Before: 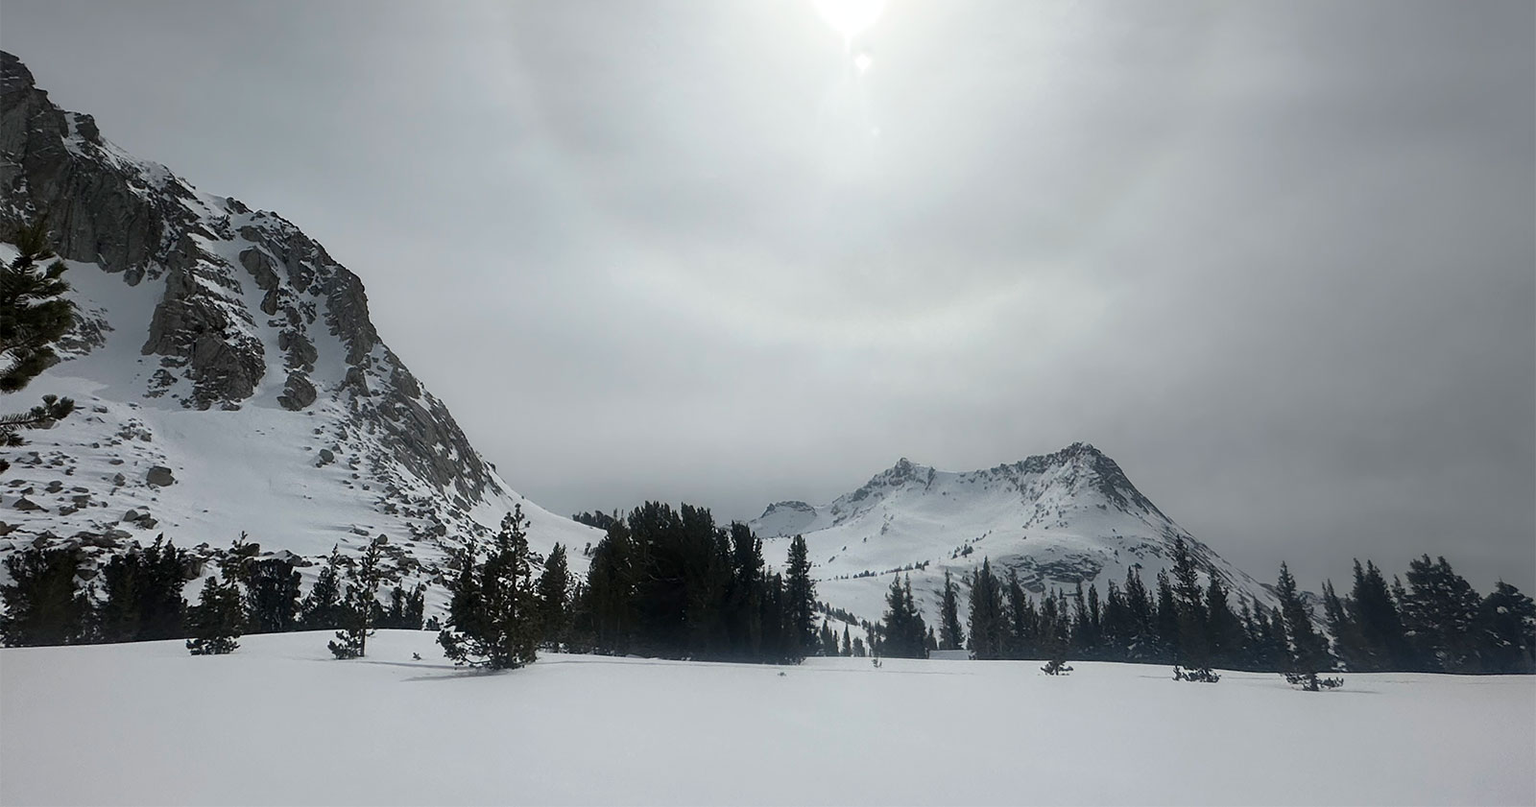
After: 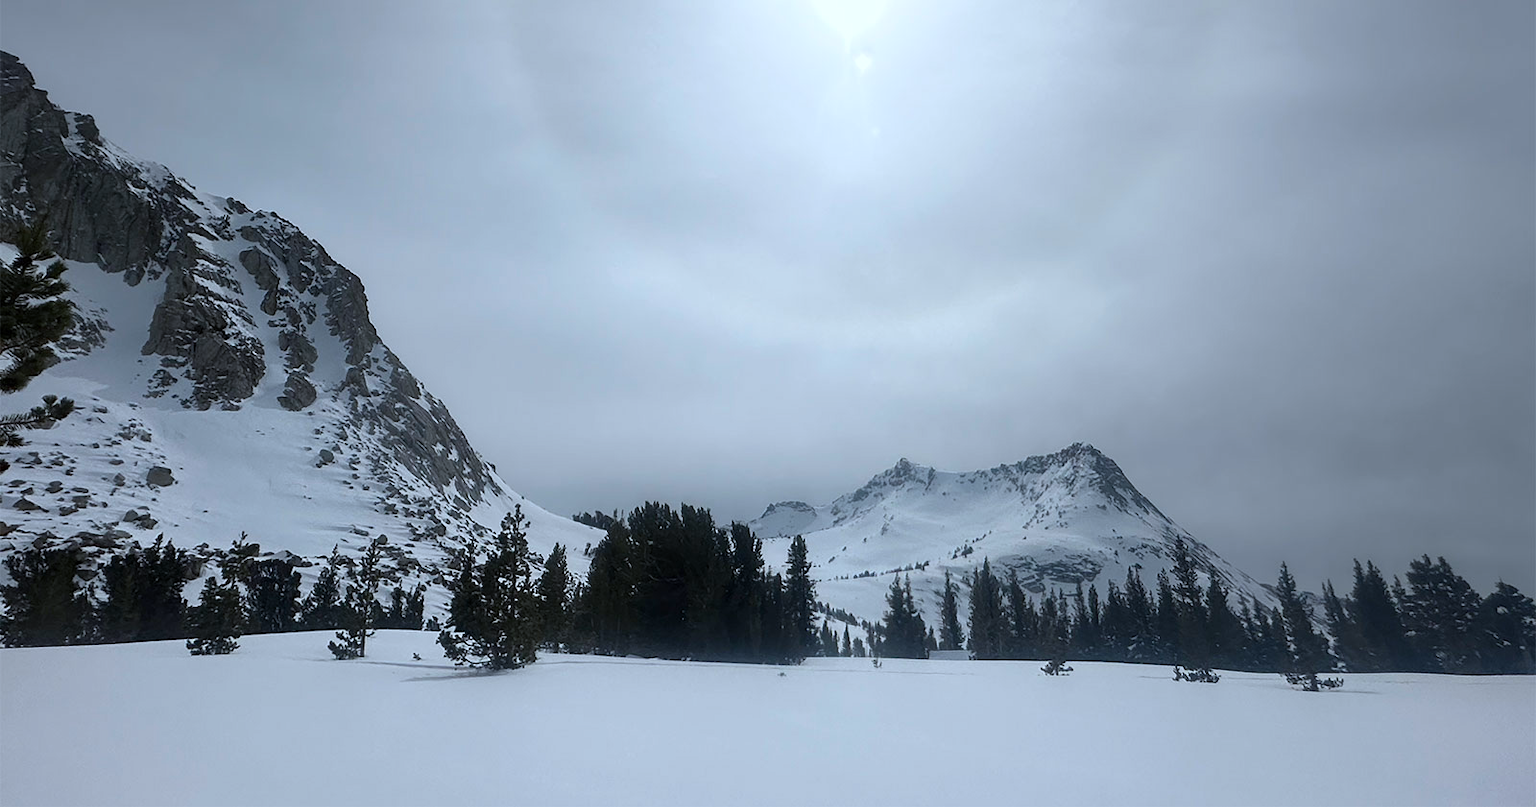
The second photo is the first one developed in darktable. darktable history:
color calibration: x 0.37, y 0.382, temperature 4302.02 K
